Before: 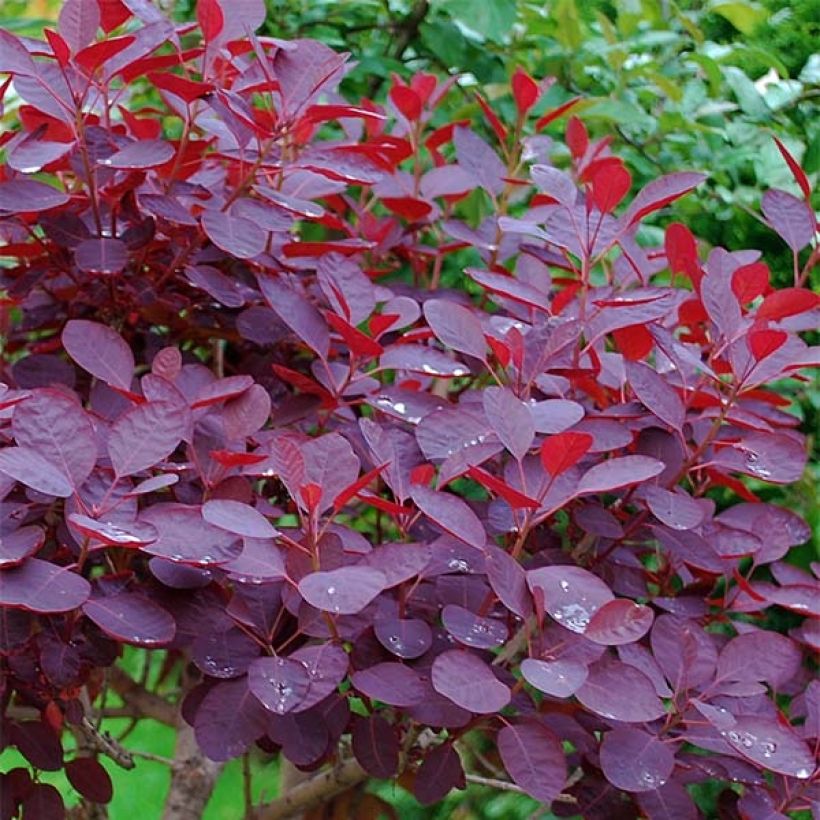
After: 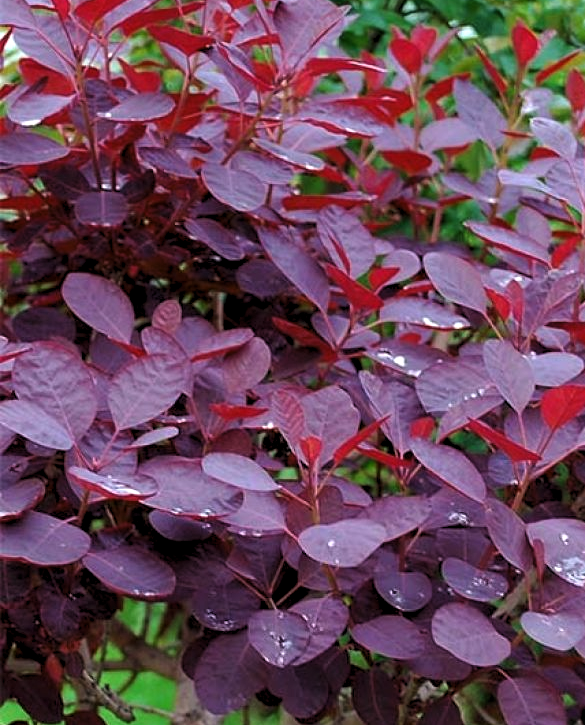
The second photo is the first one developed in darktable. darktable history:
levels: levels [0.062, 0.494, 0.925]
crop: top 5.754%, right 27.837%, bottom 5.797%
